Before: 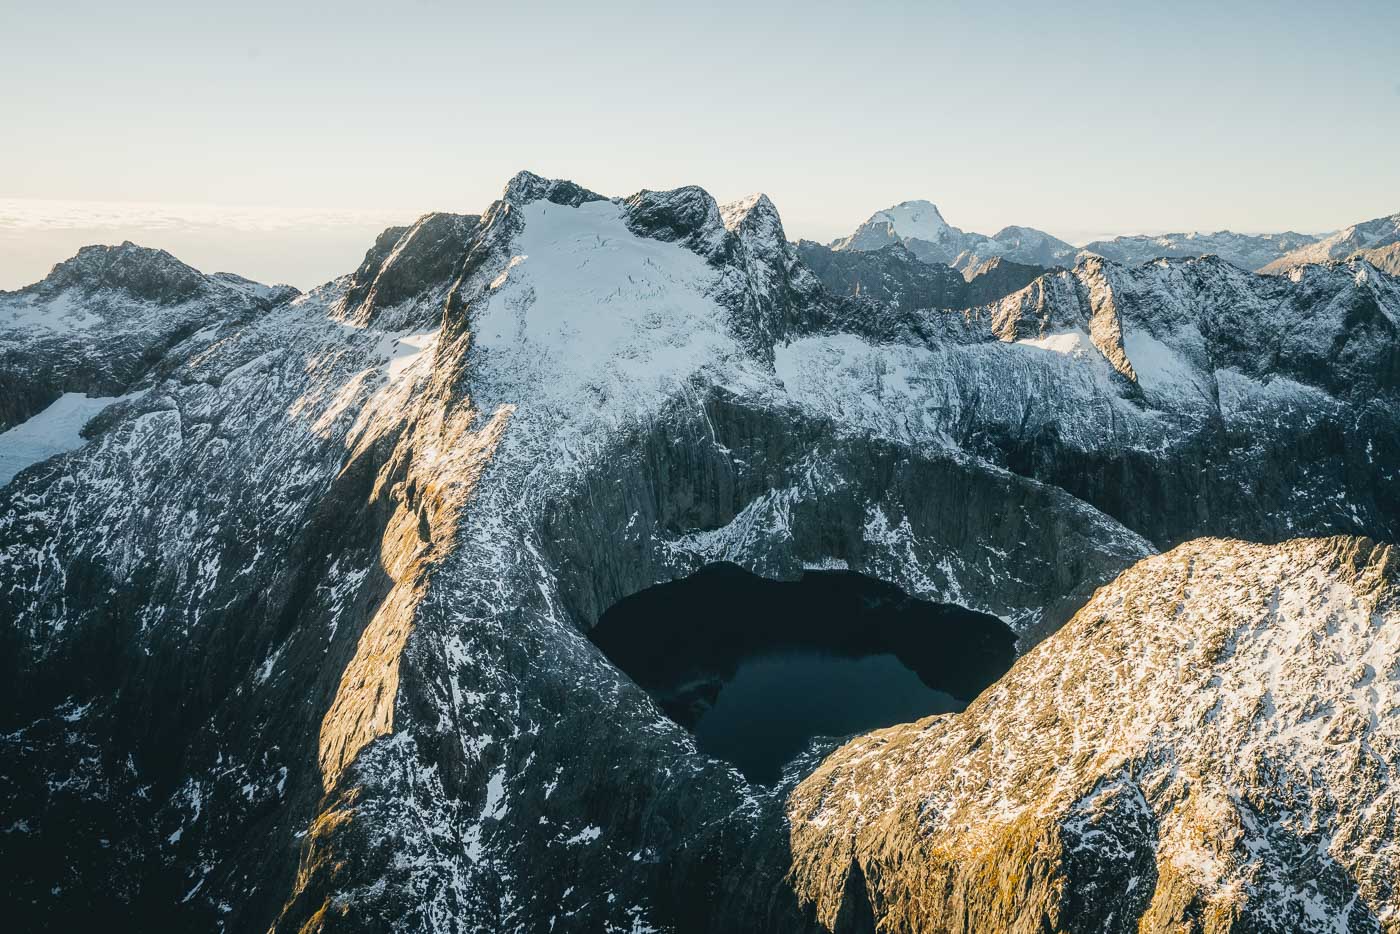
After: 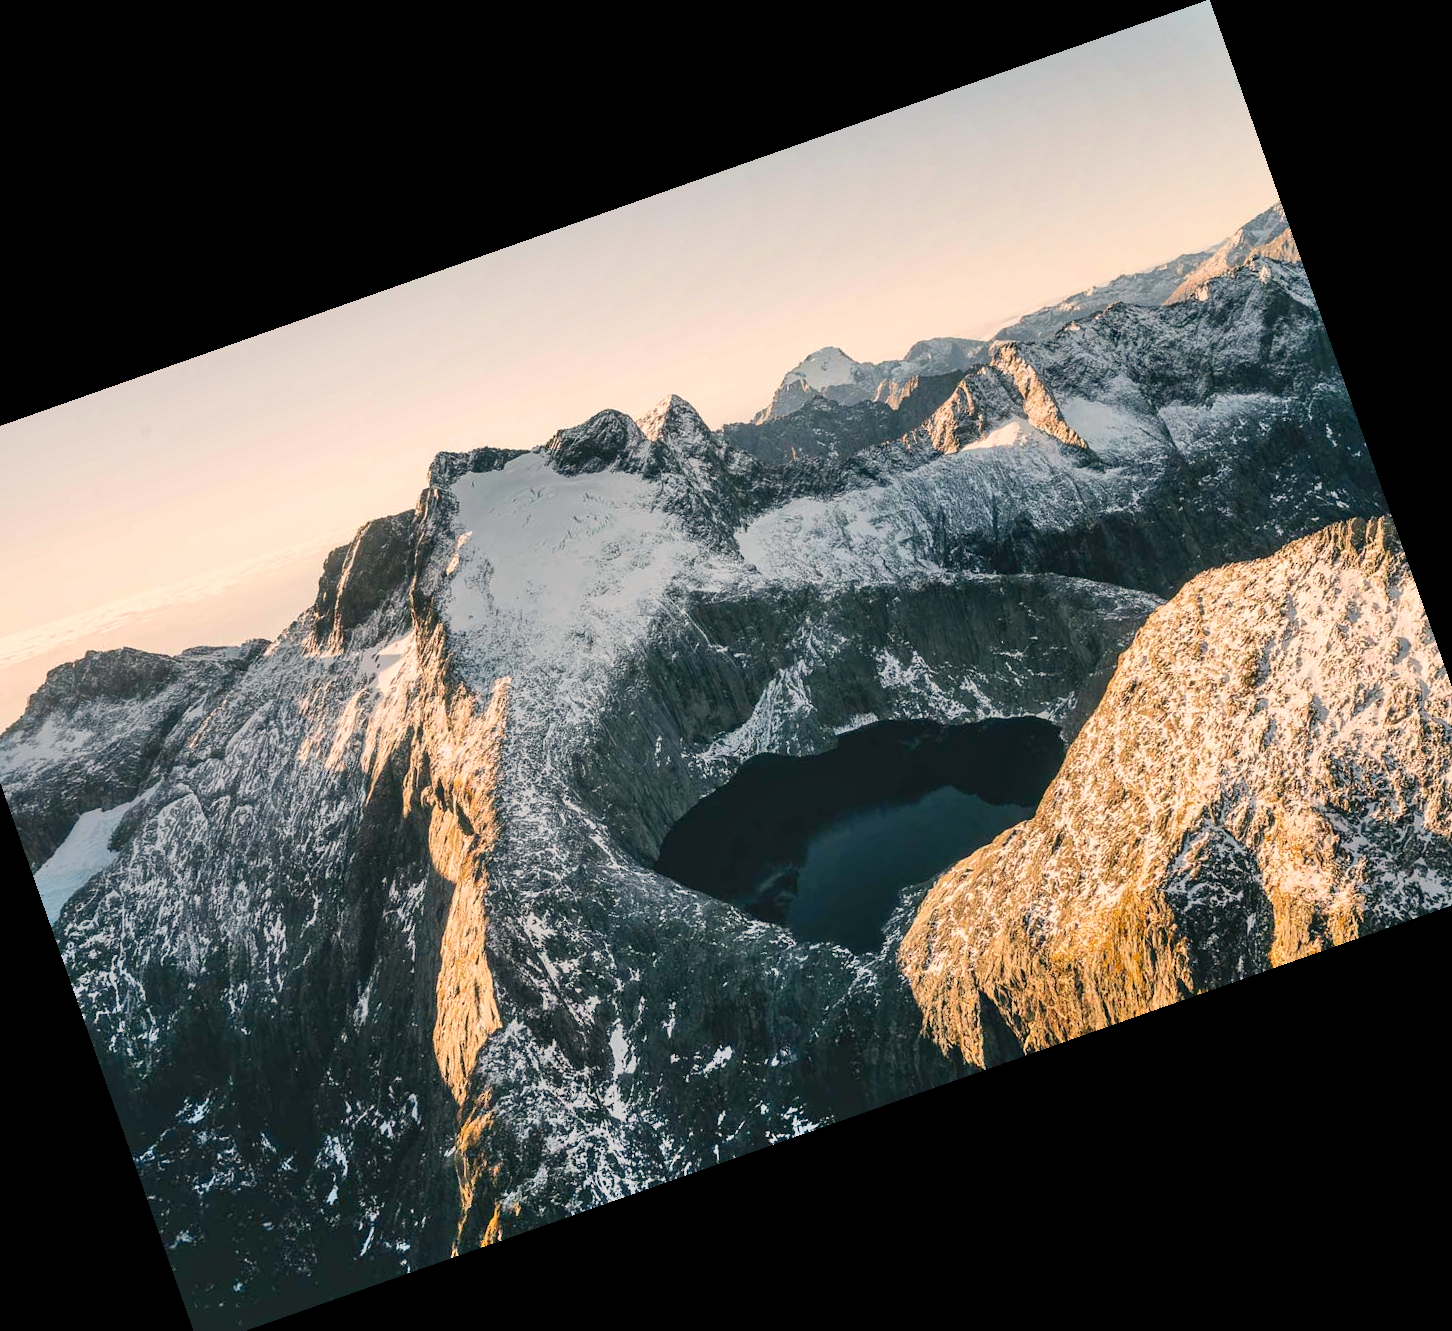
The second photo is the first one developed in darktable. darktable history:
color balance: on, module defaults
crop and rotate: angle 19.43°, left 6.812%, right 4.125%, bottom 1.087%
white balance: red 1.127, blue 0.943
shadows and highlights: white point adjustment 0.05, highlights color adjustment 55.9%, soften with gaussian
